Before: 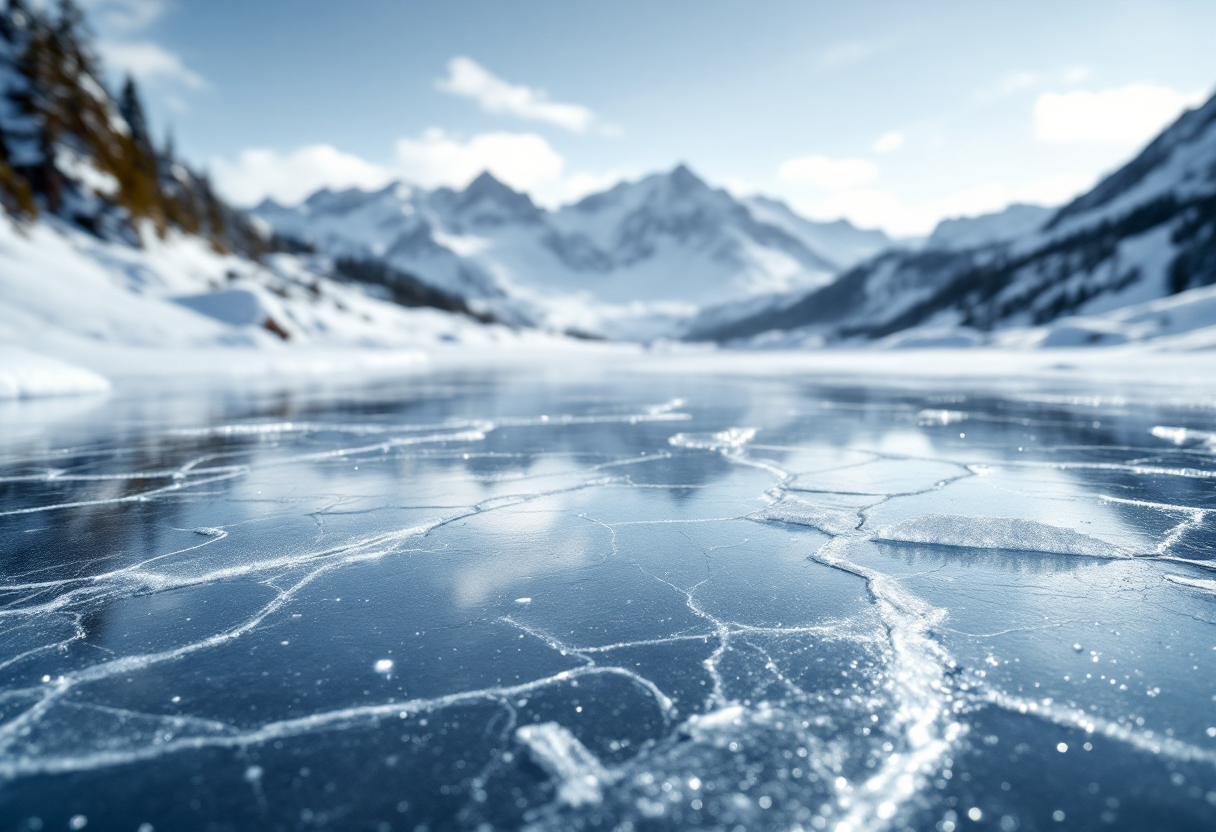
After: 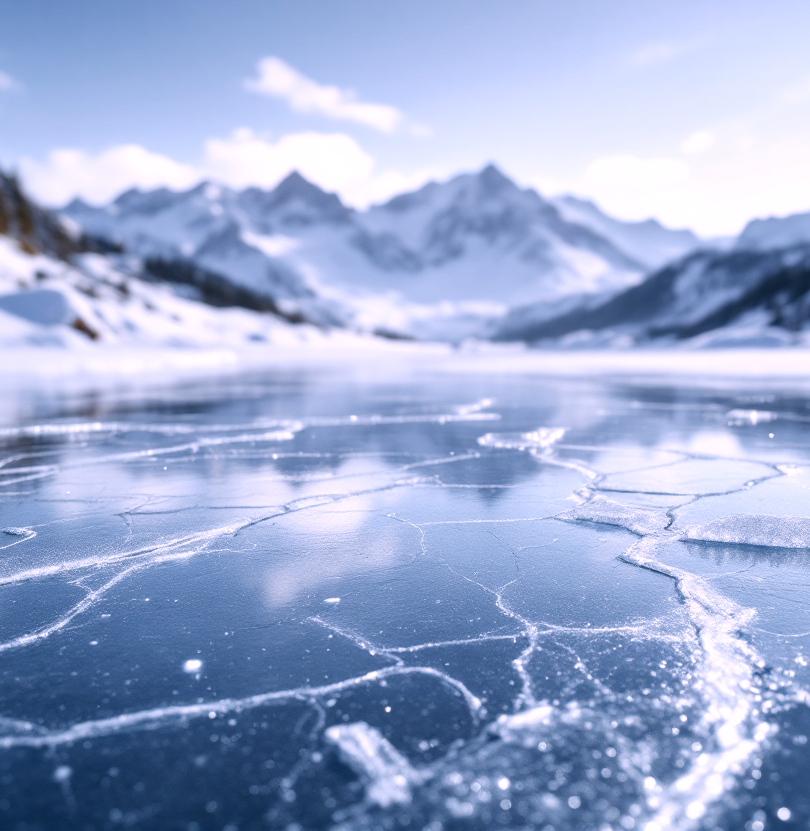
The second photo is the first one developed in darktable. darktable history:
crop and rotate: left 15.754%, right 17.579%
white balance: red 1.066, blue 1.119
